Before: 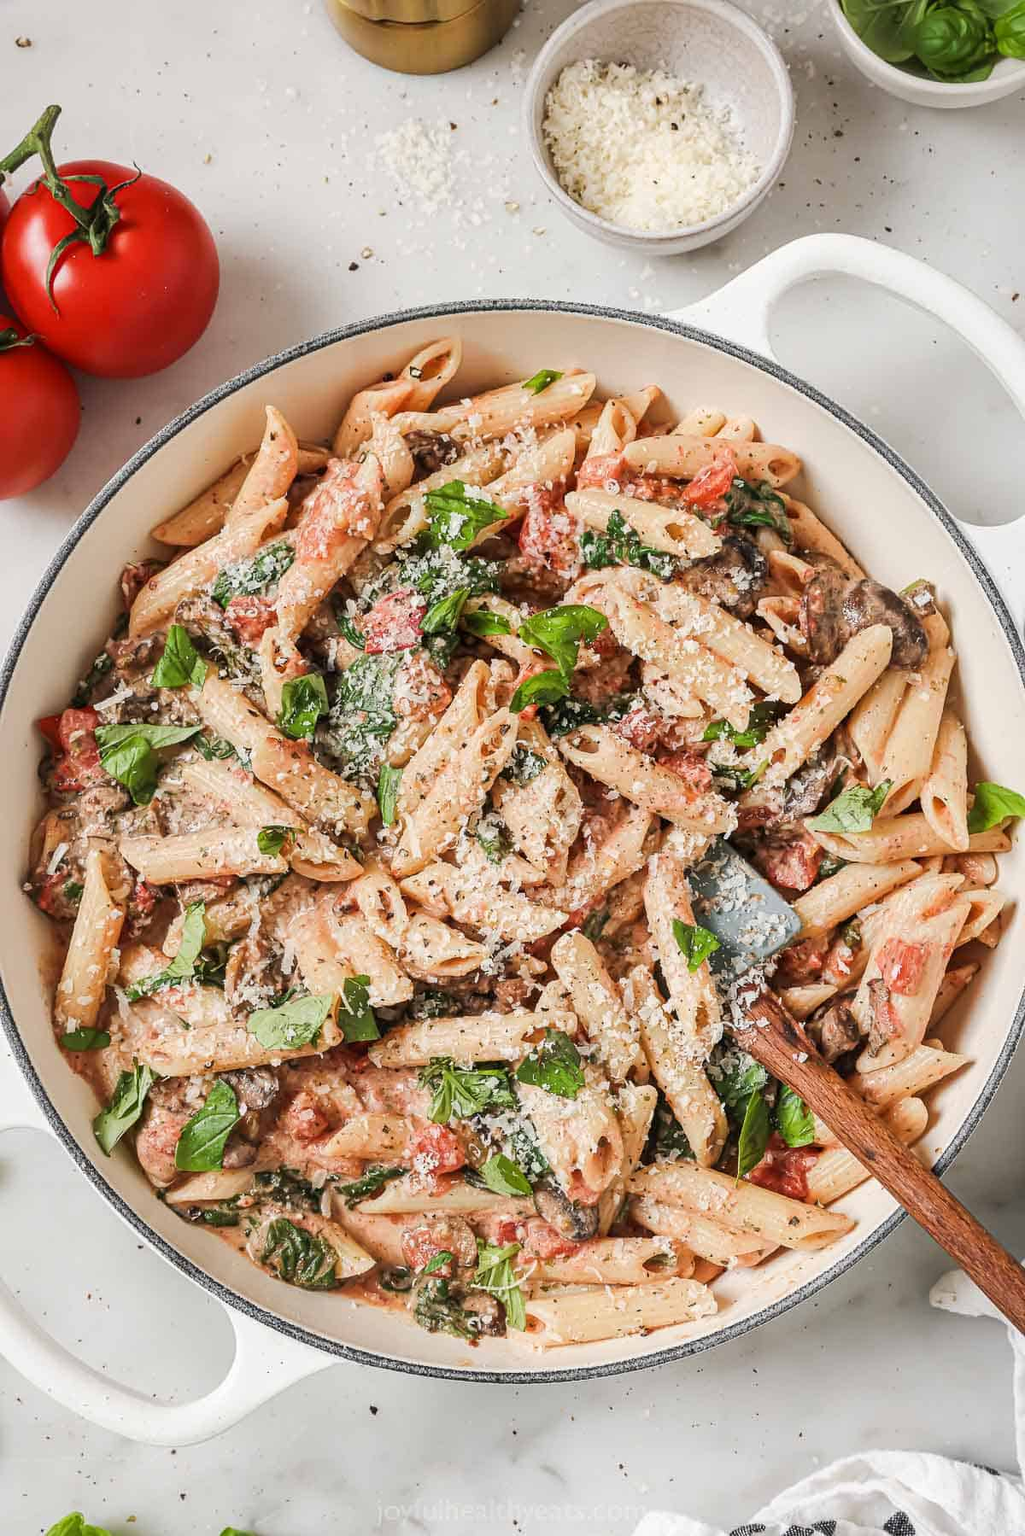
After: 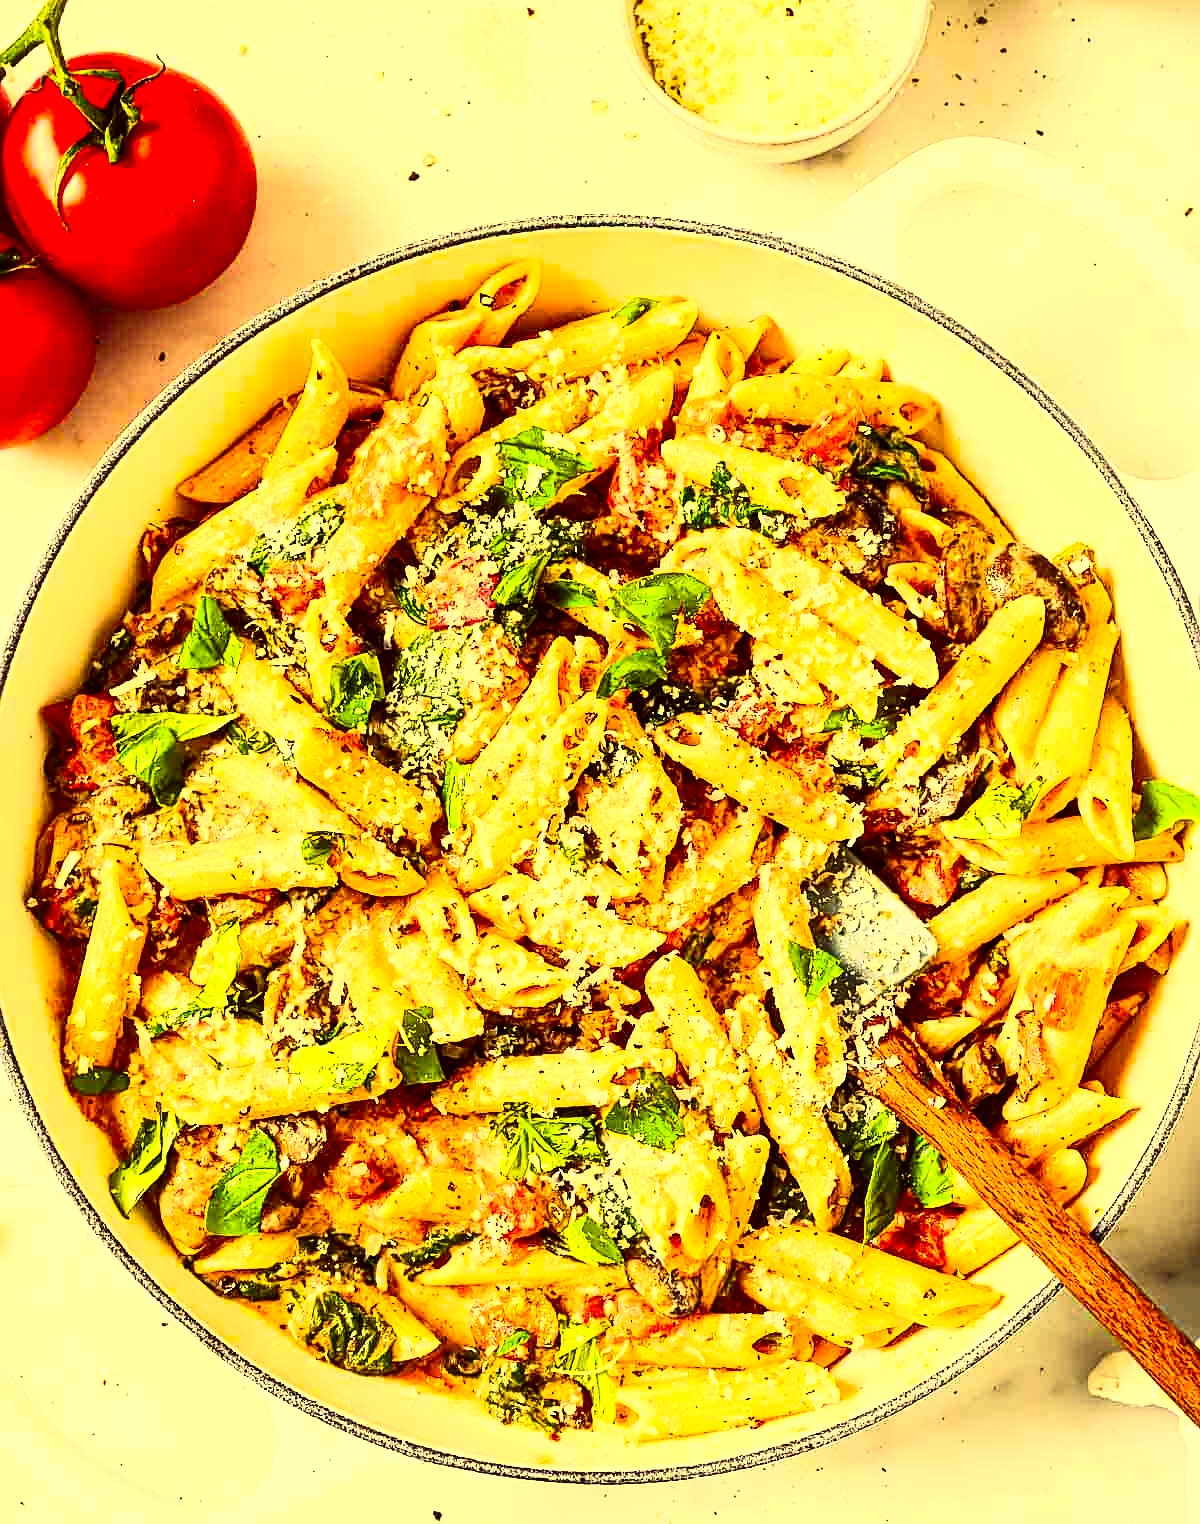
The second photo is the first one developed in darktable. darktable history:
color balance rgb: shadows lift › chroma 0.782%, shadows lift › hue 113.02°, highlights gain › chroma 1.05%, highlights gain › hue 60.25°, linear chroma grading › global chroma 14.618%, perceptual saturation grading › global saturation 19.329%, global vibrance 20%
local contrast: highlights 102%, shadows 98%, detail 119%, midtone range 0.2
crop: top 7.586%, bottom 7.671%
sharpen: on, module defaults
contrast brightness saturation: contrast 0.395, brightness 0.04, saturation 0.262
color correction: highlights a* -0.486, highlights b* 39.95, shadows a* 9.95, shadows b* -0.244
tone equalizer: -8 EV -0.764 EV, -7 EV -0.722 EV, -6 EV -0.626 EV, -5 EV -0.403 EV, -3 EV 0.393 EV, -2 EV 0.6 EV, -1 EV 0.7 EV, +0 EV 0.76 EV
